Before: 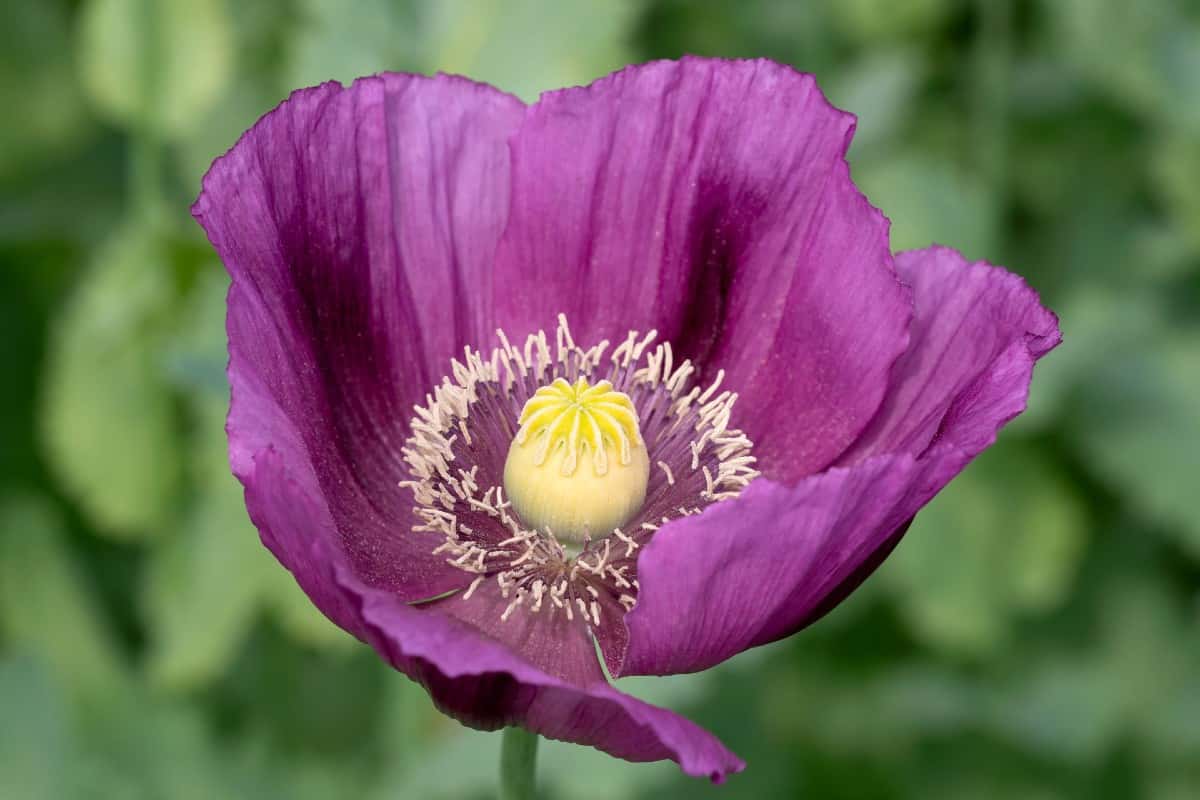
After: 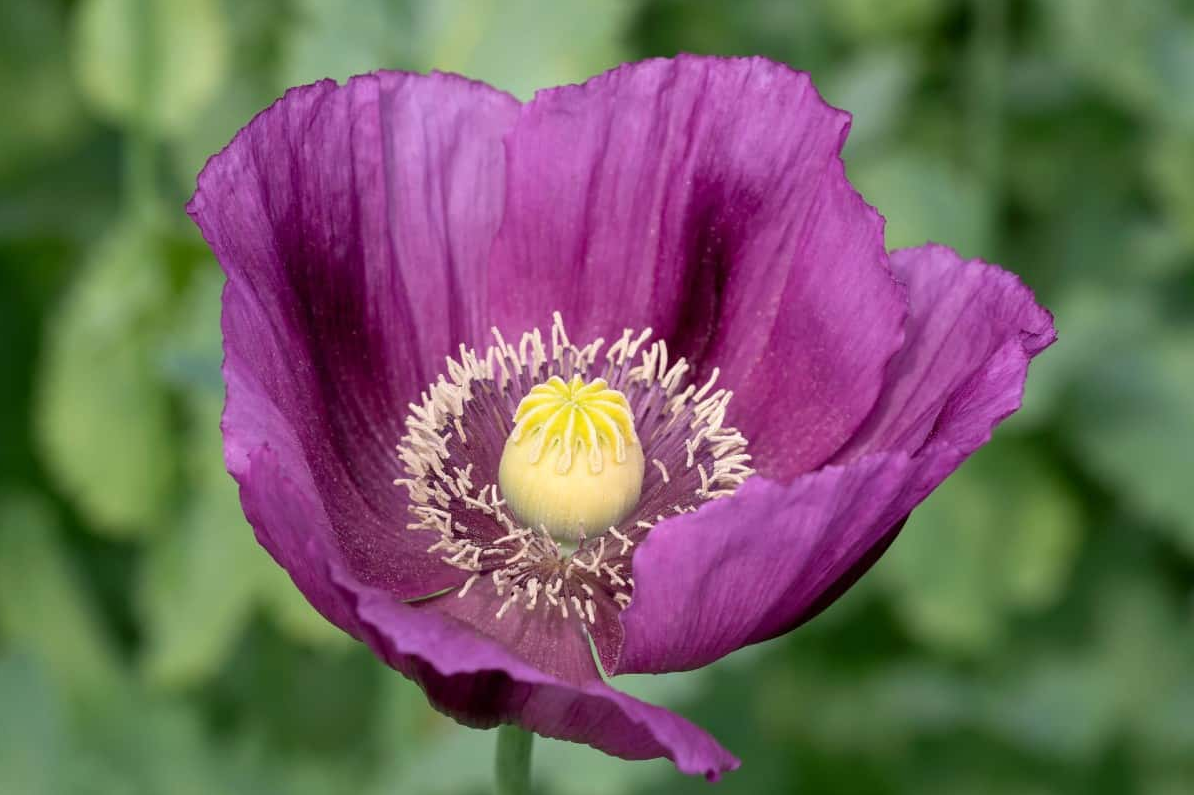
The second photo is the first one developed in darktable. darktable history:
crop and rotate: left 0.487%, top 0.272%, bottom 0.349%
